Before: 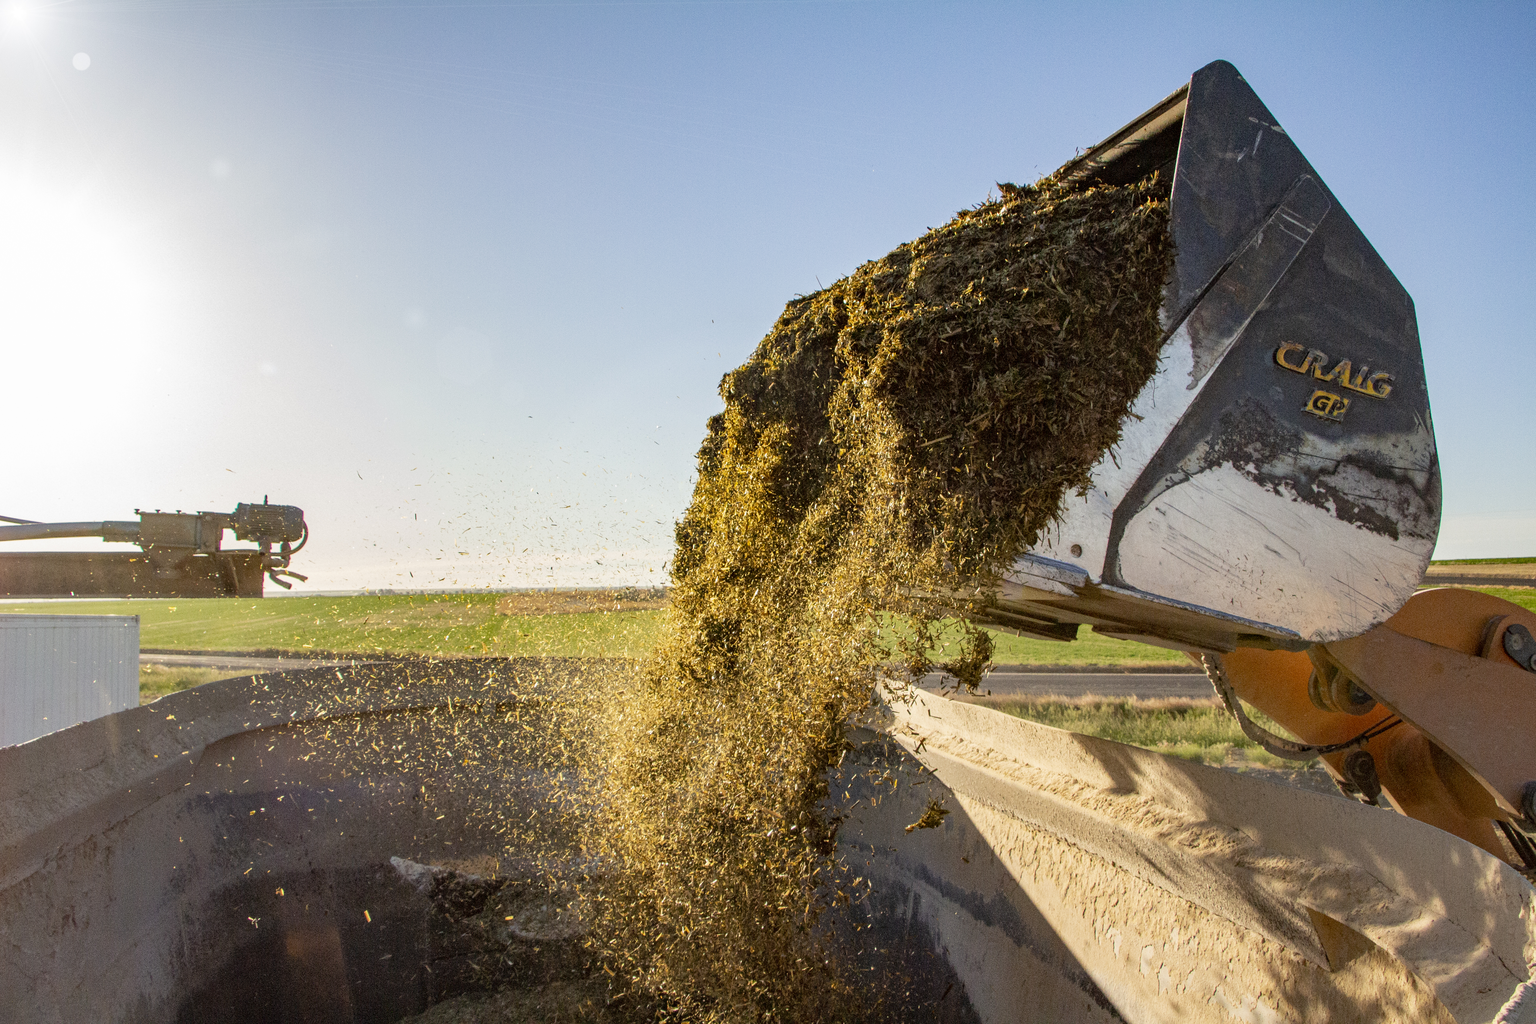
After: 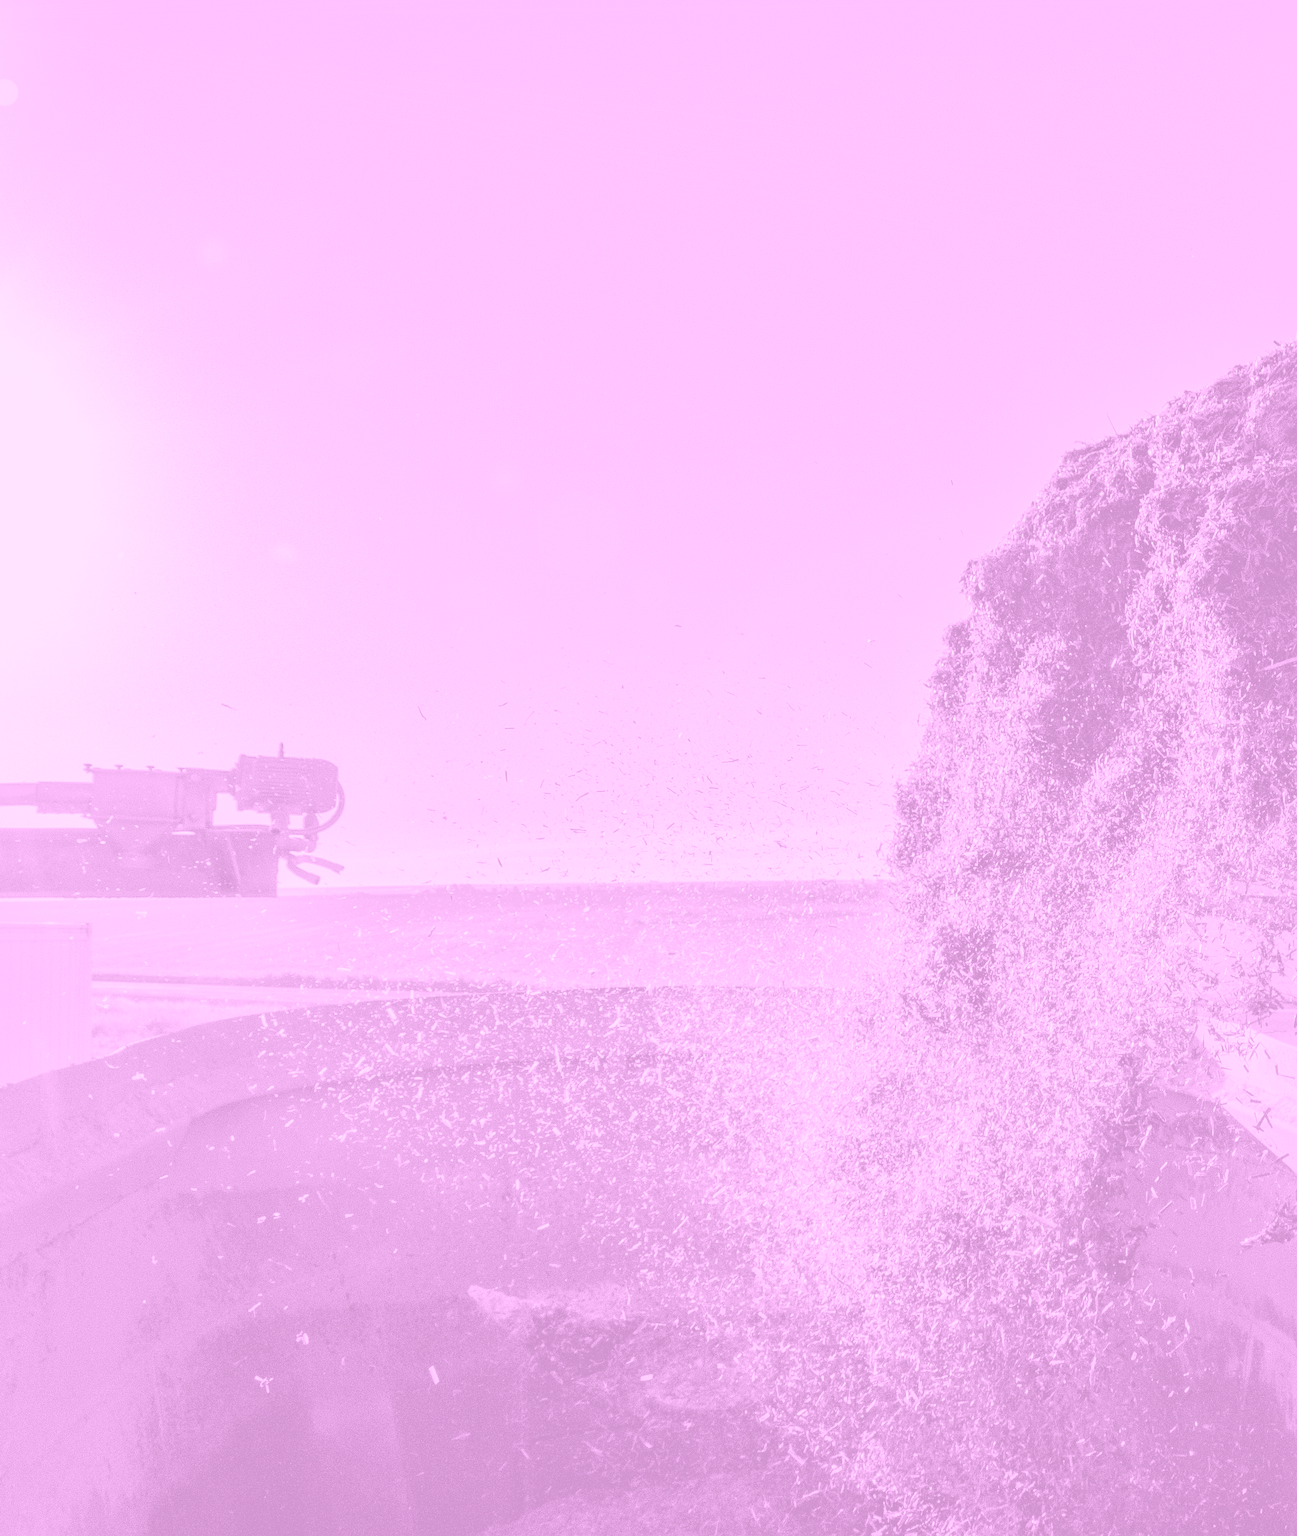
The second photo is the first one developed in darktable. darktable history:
crop: left 5.114%, right 38.589%
colorize: hue 331.2°, saturation 75%, source mix 30.28%, lightness 70.52%, version 1
sharpen: amount 0.2
shadows and highlights: shadows -19.91, highlights -73.15
